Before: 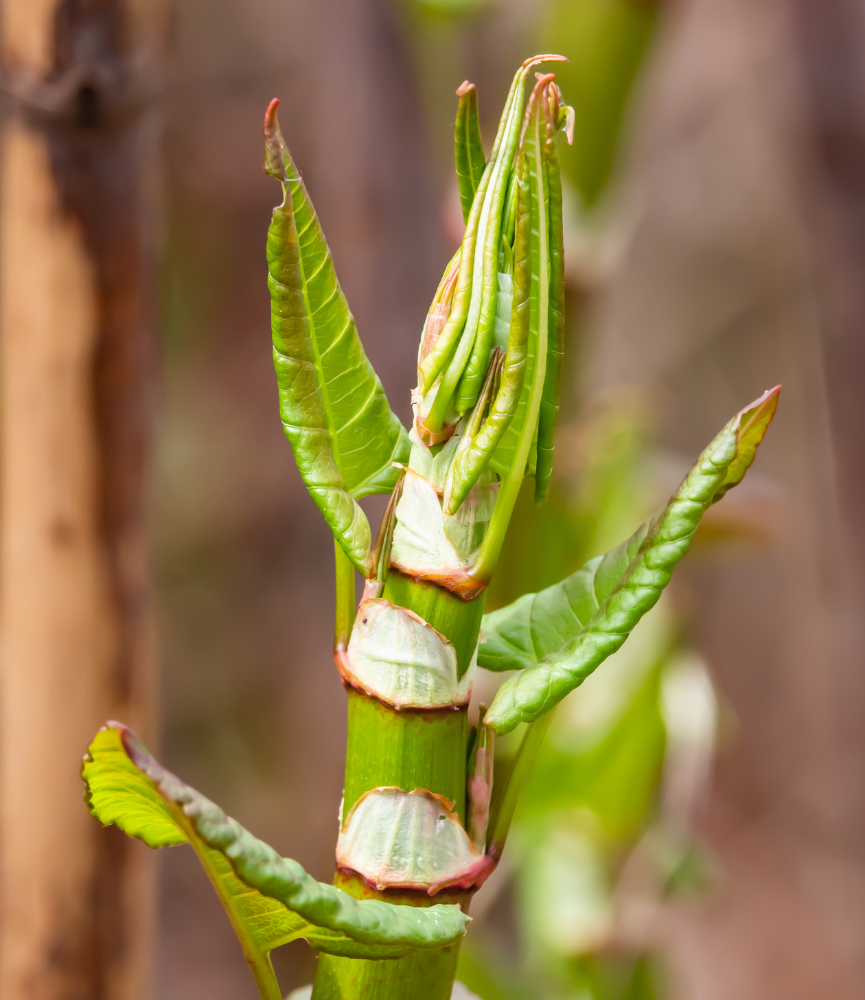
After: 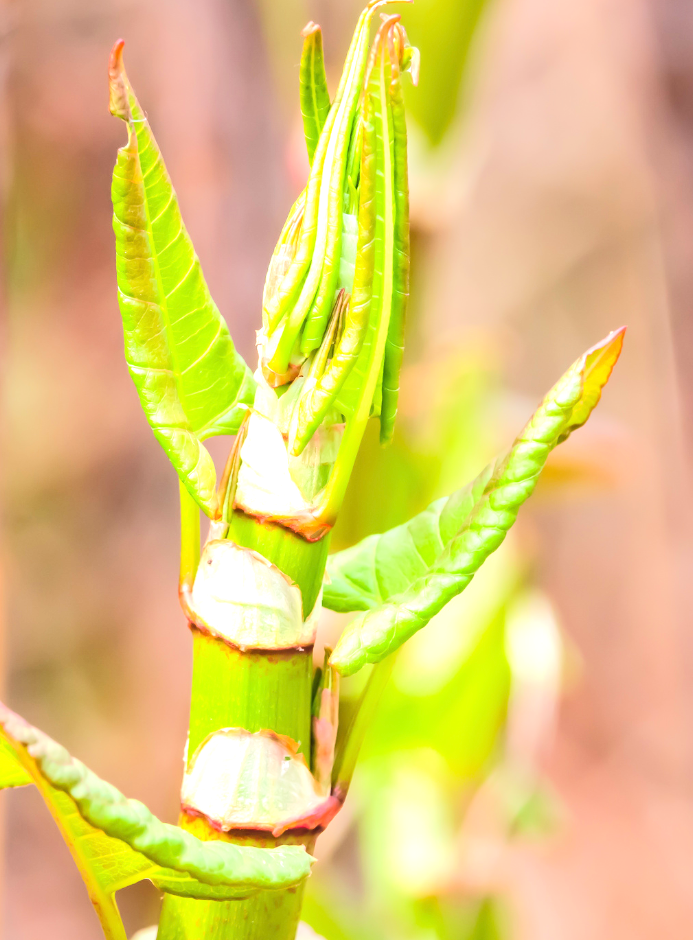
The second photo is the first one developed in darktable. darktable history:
crop and rotate: left 17.967%, top 5.931%, right 1.805%
tone equalizer: -8 EV 1.97 EV, -7 EV 1.98 EV, -6 EV 1.98 EV, -5 EV 1.97 EV, -4 EV 1.98 EV, -3 EV 1.49 EV, -2 EV 0.997 EV, -1 EV 0.488 EV, edges refinement/feathering 500, mask exposure compensation -1.57 EV, preserve details no
